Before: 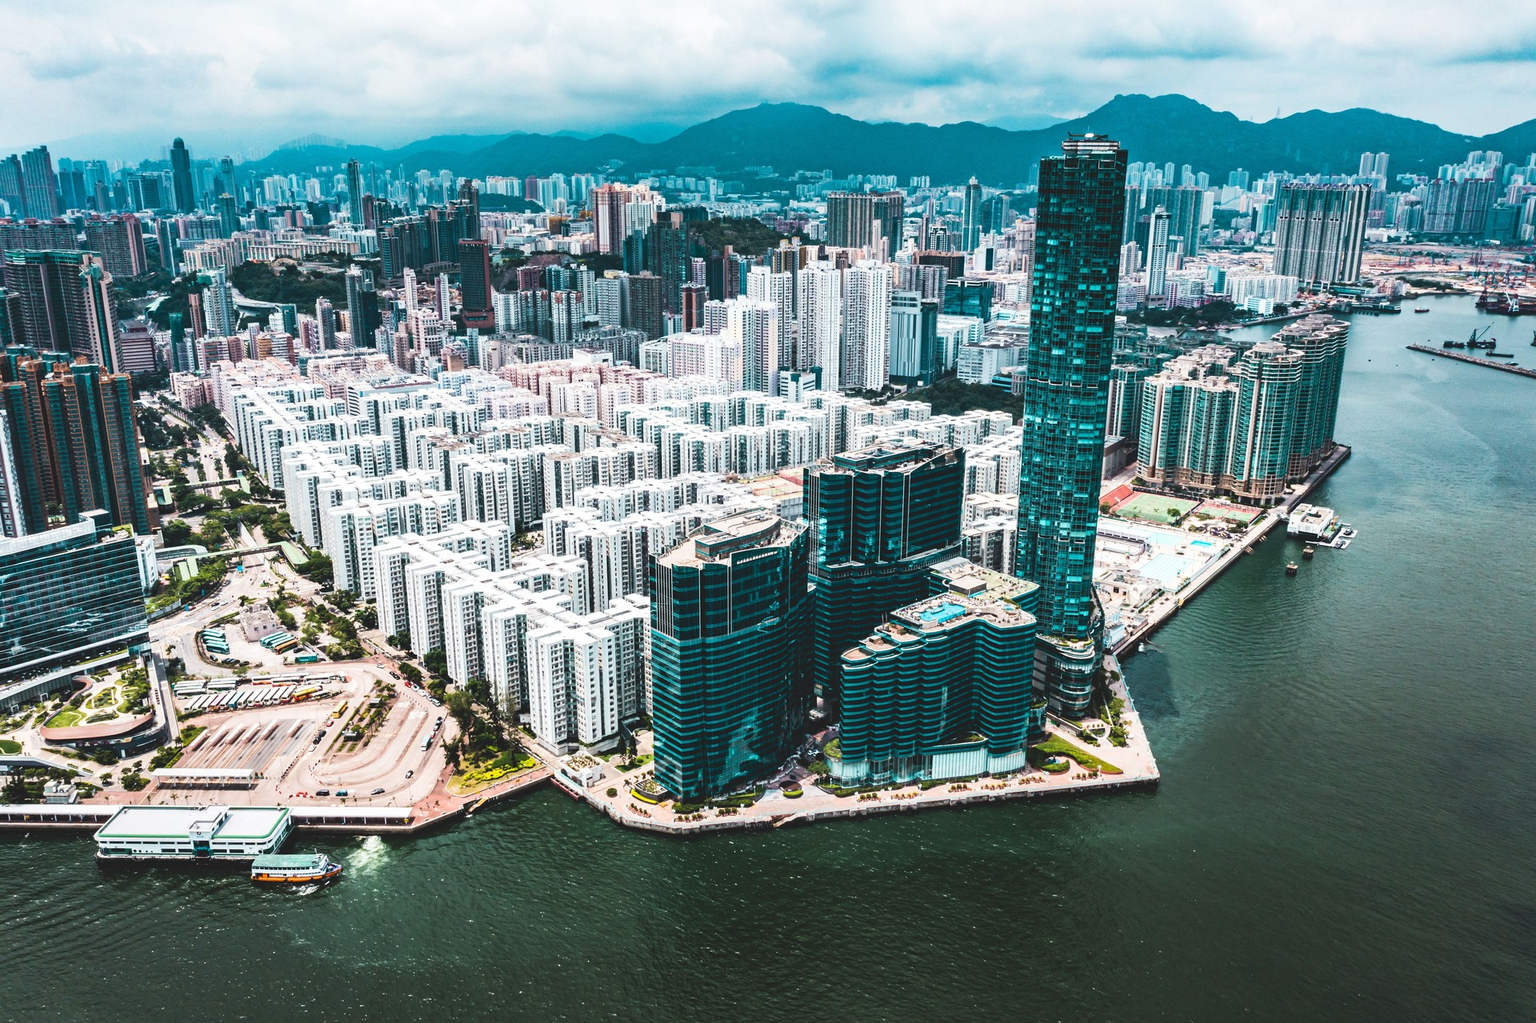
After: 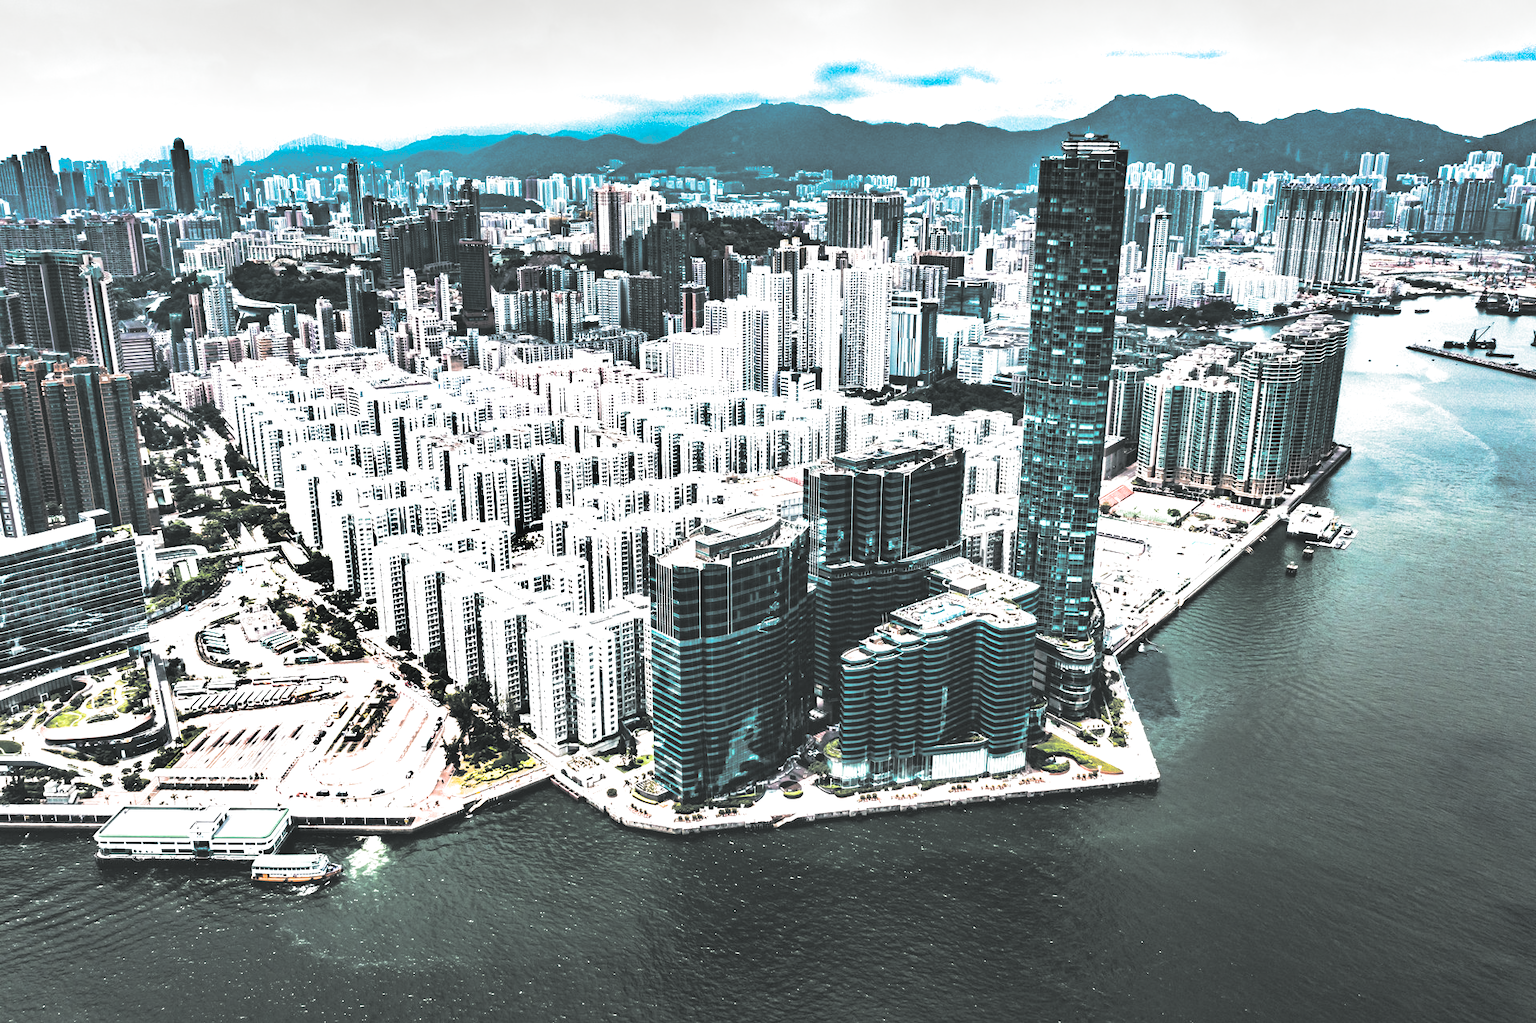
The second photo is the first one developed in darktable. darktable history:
split-toning: shadows › hue 190.8°, shadows › saturation 0.05, highlights › hue 54°, highlights › saturation 0.05, compress 0%
exposure: black level correction 0.001, exposure 0.955 EV, compensate exposure bias true, compensate highlight preservation false
white balance: emerald 1
shadows and highlights: shadows 5, soften with gaussian
contrast brightness saturation: saturation -0.1
